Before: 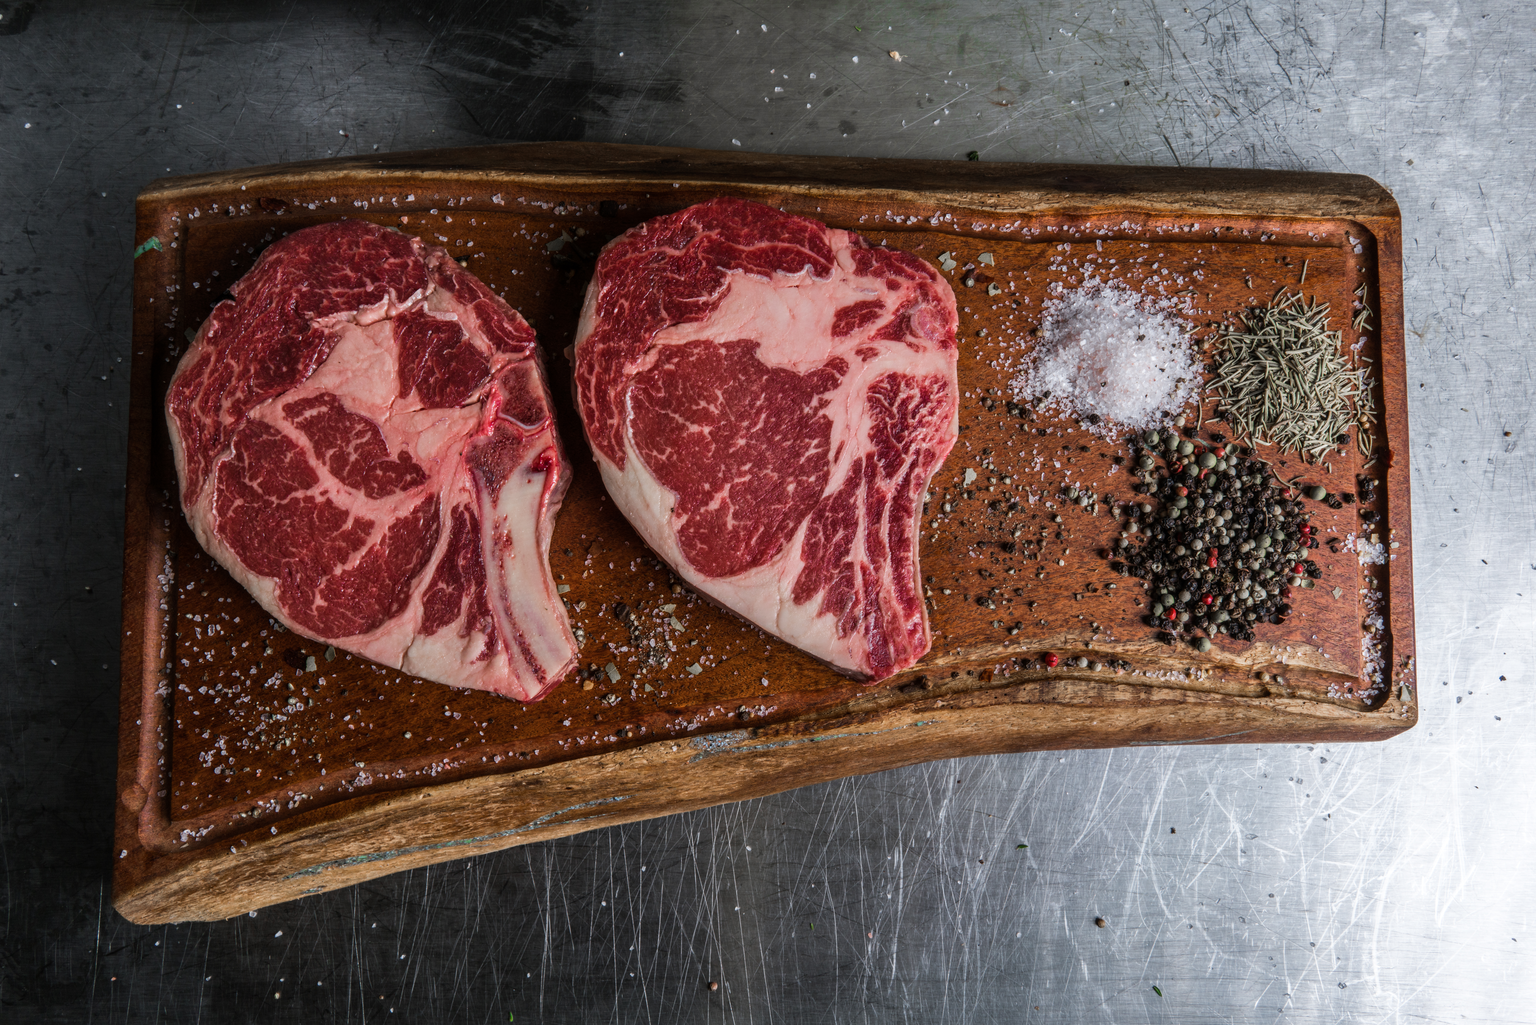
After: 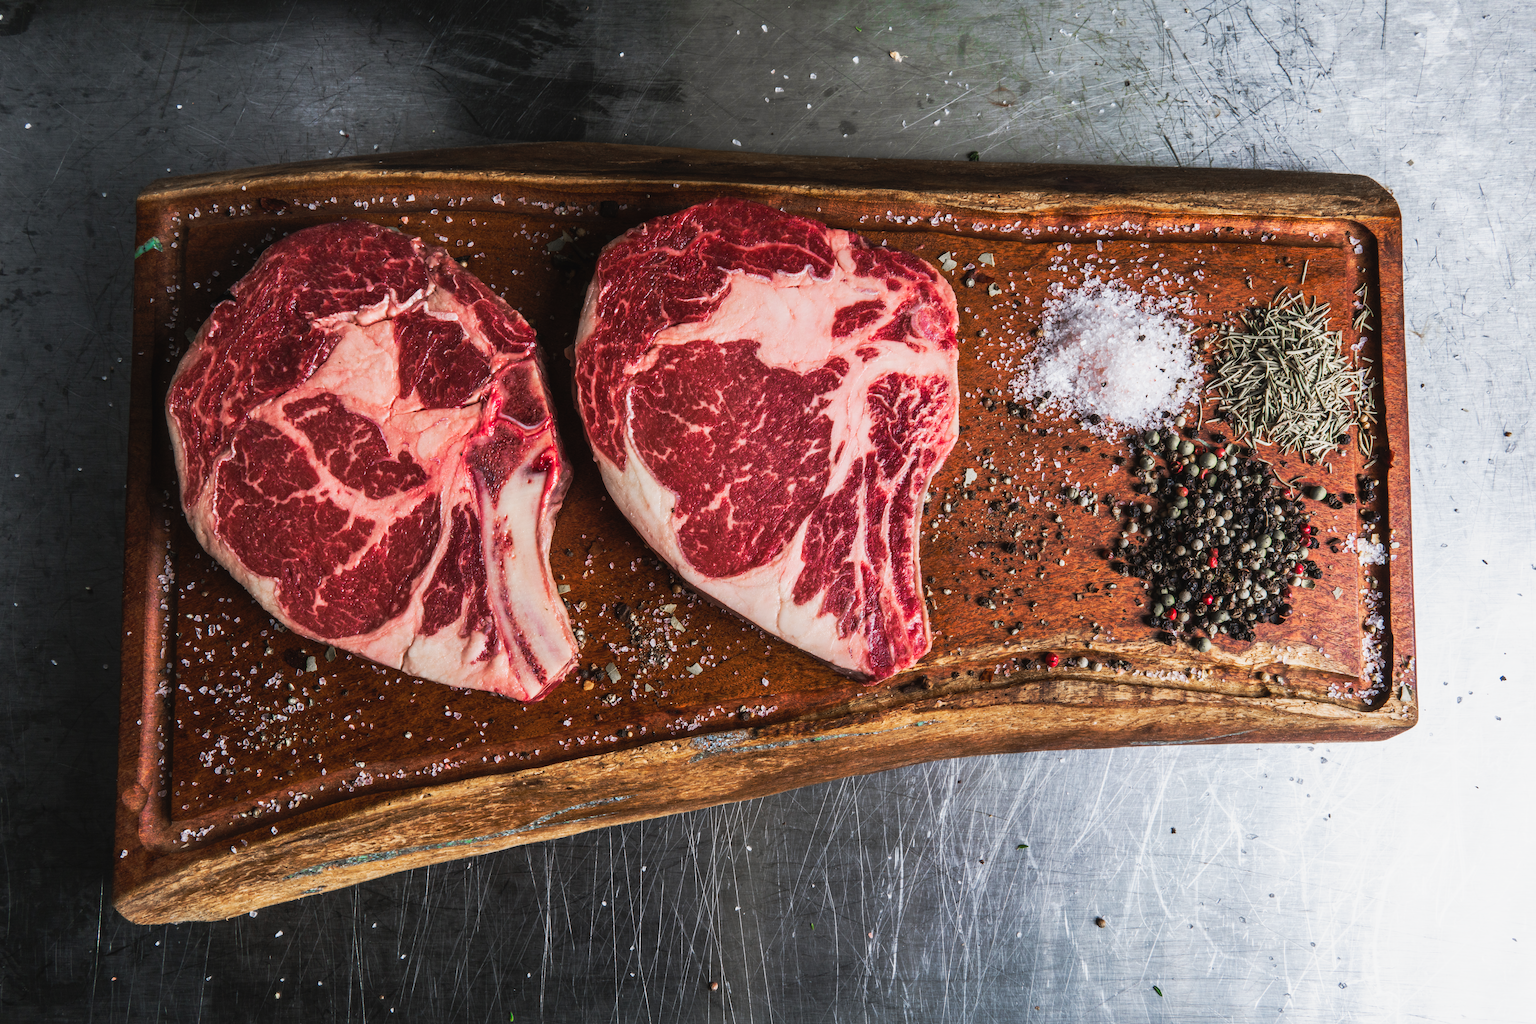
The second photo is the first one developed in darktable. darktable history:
tone curve: curves: ch0 [(0, 0.026) (0.172, 0.194) (0.398, 0.437) (0.469, 0.544) (0.612, 0.741) (0.845, 0.926) (1, 0.968)]; ch1 [(0, 0) (0.437, 0.453) (0.472, 0.467) (0.502, 0.502) (0.531, 0.546) (0.574, 0.583) (0.617, 0.64) (0.699, 0.749) (0.859, 0.919) (1, 1)]; ch2 [(0, 0) (0.33, 0.301) (0.421, 0.443) (0.476, 0.502) (0.511, 0.504) (0.553, 0.553) (0.595, 0.586) (0.664, 0.664) (1, 1)], preserve colors none
